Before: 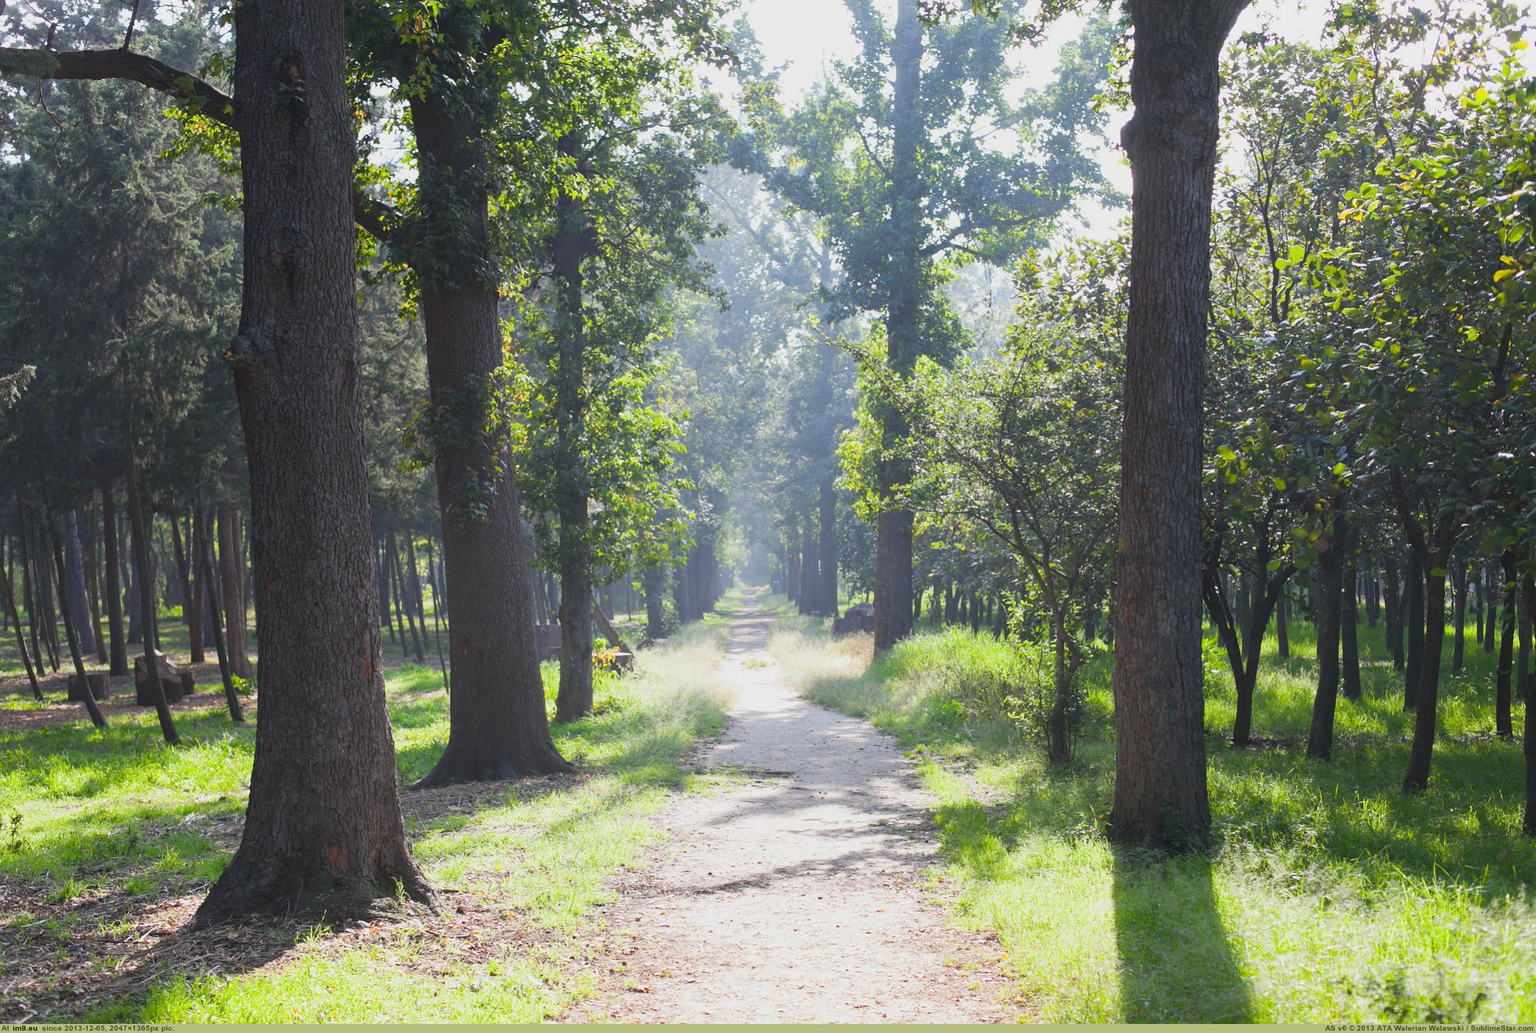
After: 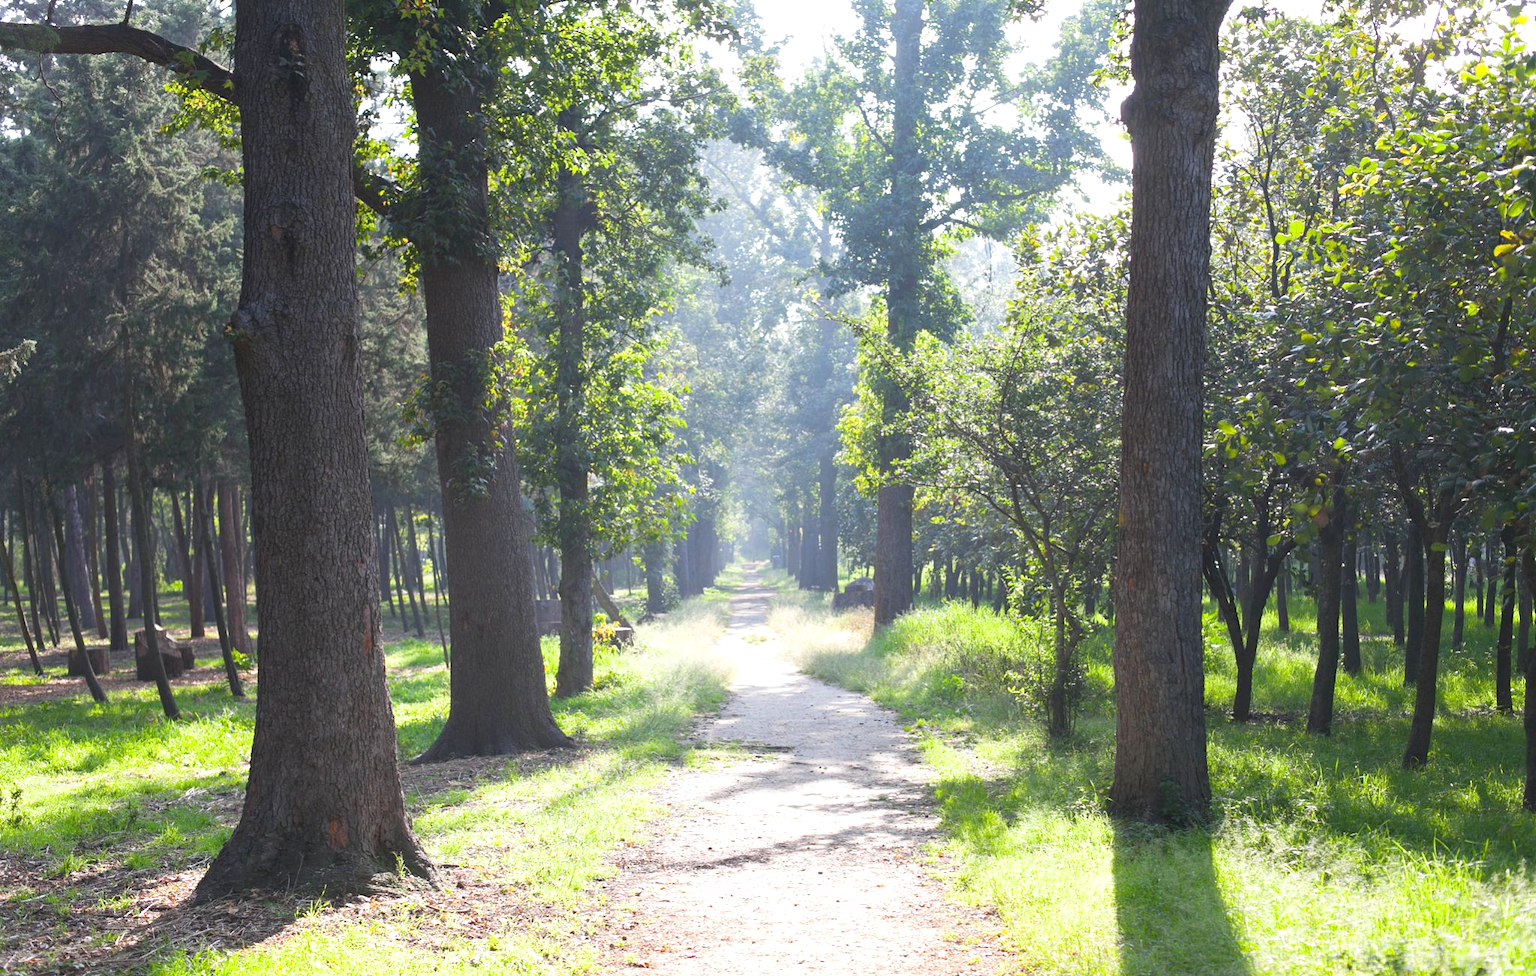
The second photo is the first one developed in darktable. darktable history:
exposure: exposure 0.426 EV, compensate highlight preservation false
crop and rotate: top 2.479%, bottom 3.018%
